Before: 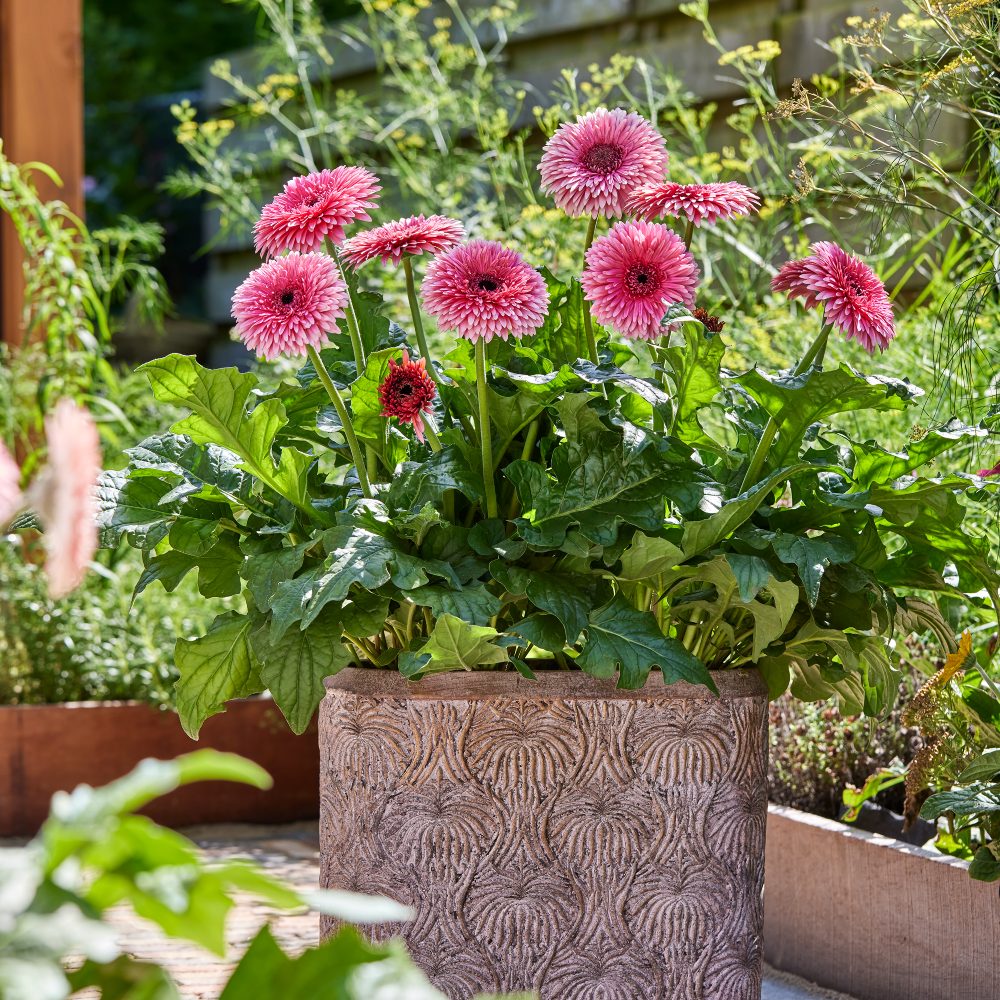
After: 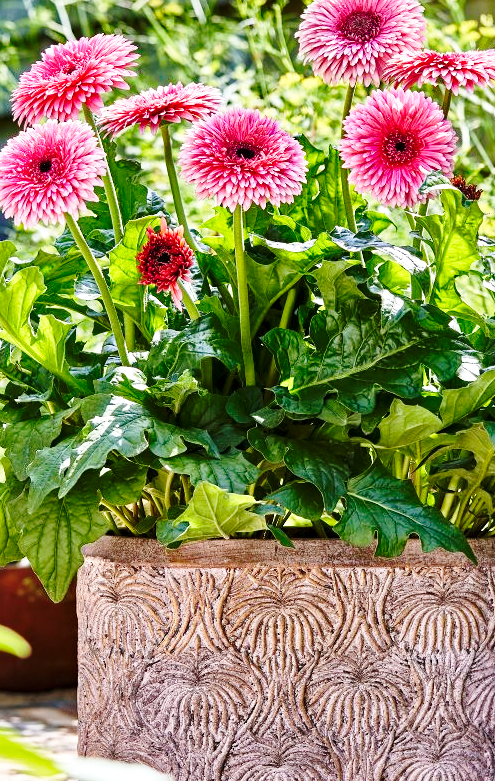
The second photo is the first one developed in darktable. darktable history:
crop and rotate: angle 0.02°, left 24.233%, top 13.219%, right 26.226%, bottom 8.603%
base curve: curves: ch0 [(0, 0) (0.036, 0.037) (0.121, 0.228) (0.46, 0.76) (0.859, 0.983) (1, 1)], preserve colors none
haze removal: compatibility mode true, adaptive false
local contrast: mode bilateral grid, contrast 21, coarseness 50, detail 121%, midtone range 0.2
